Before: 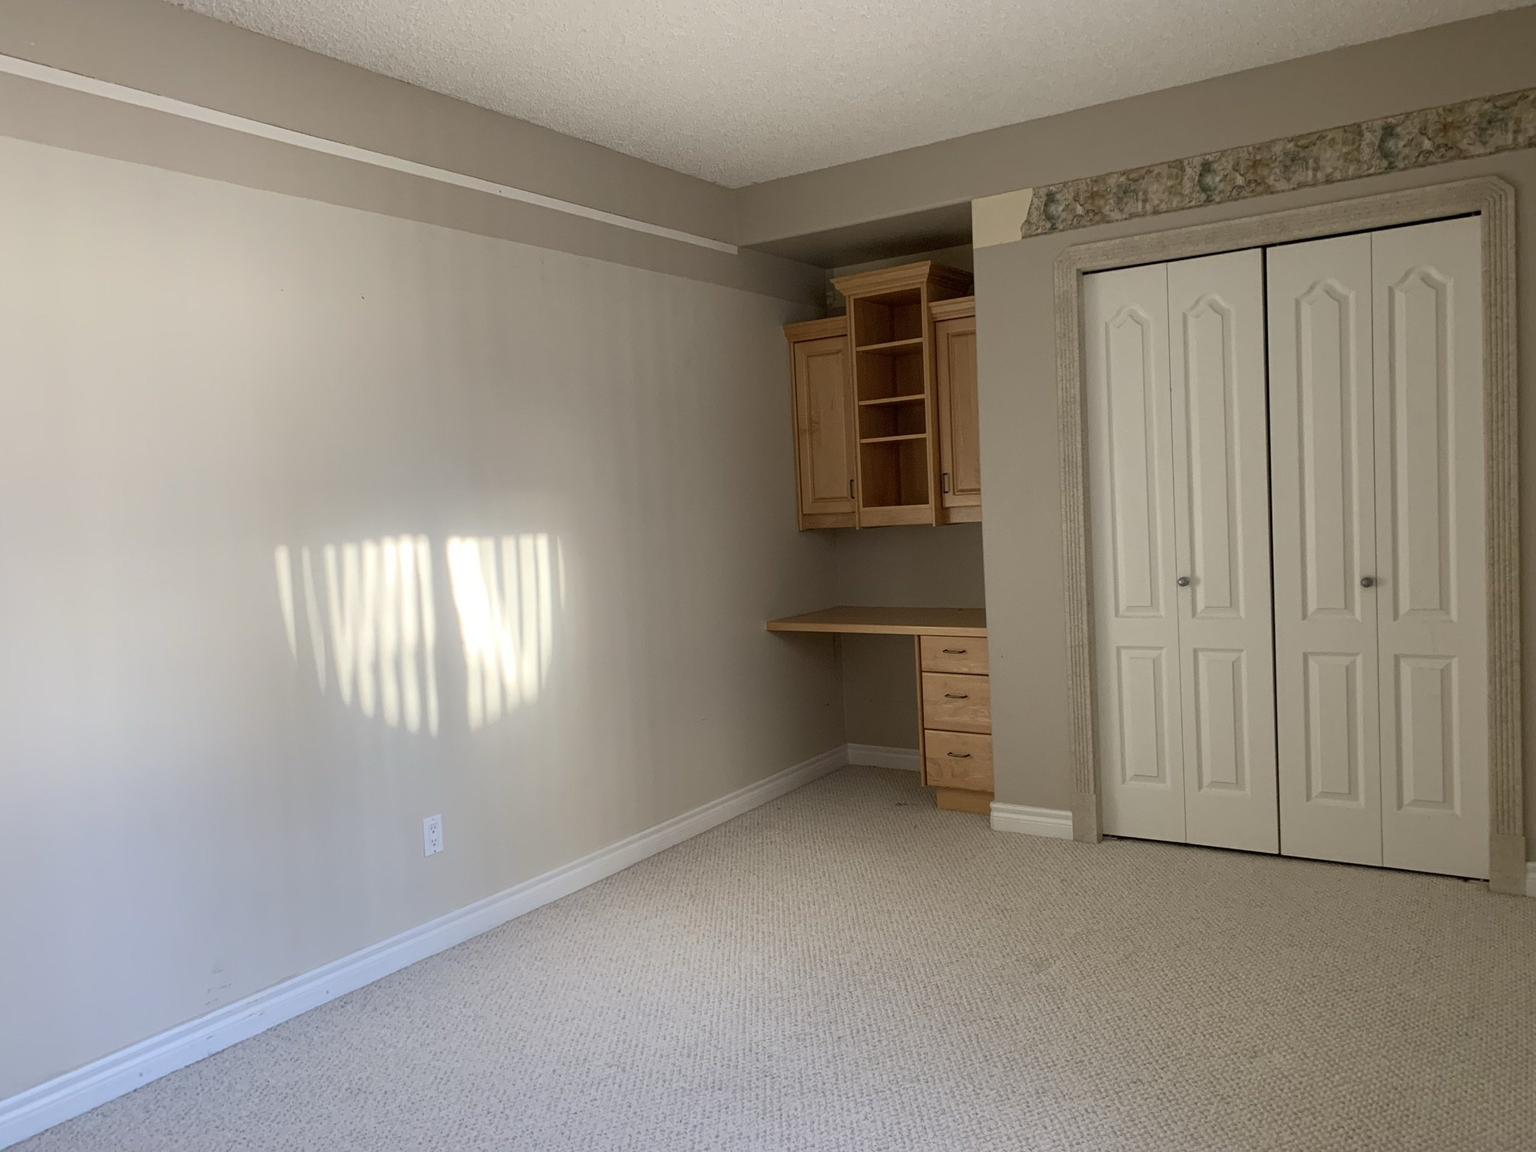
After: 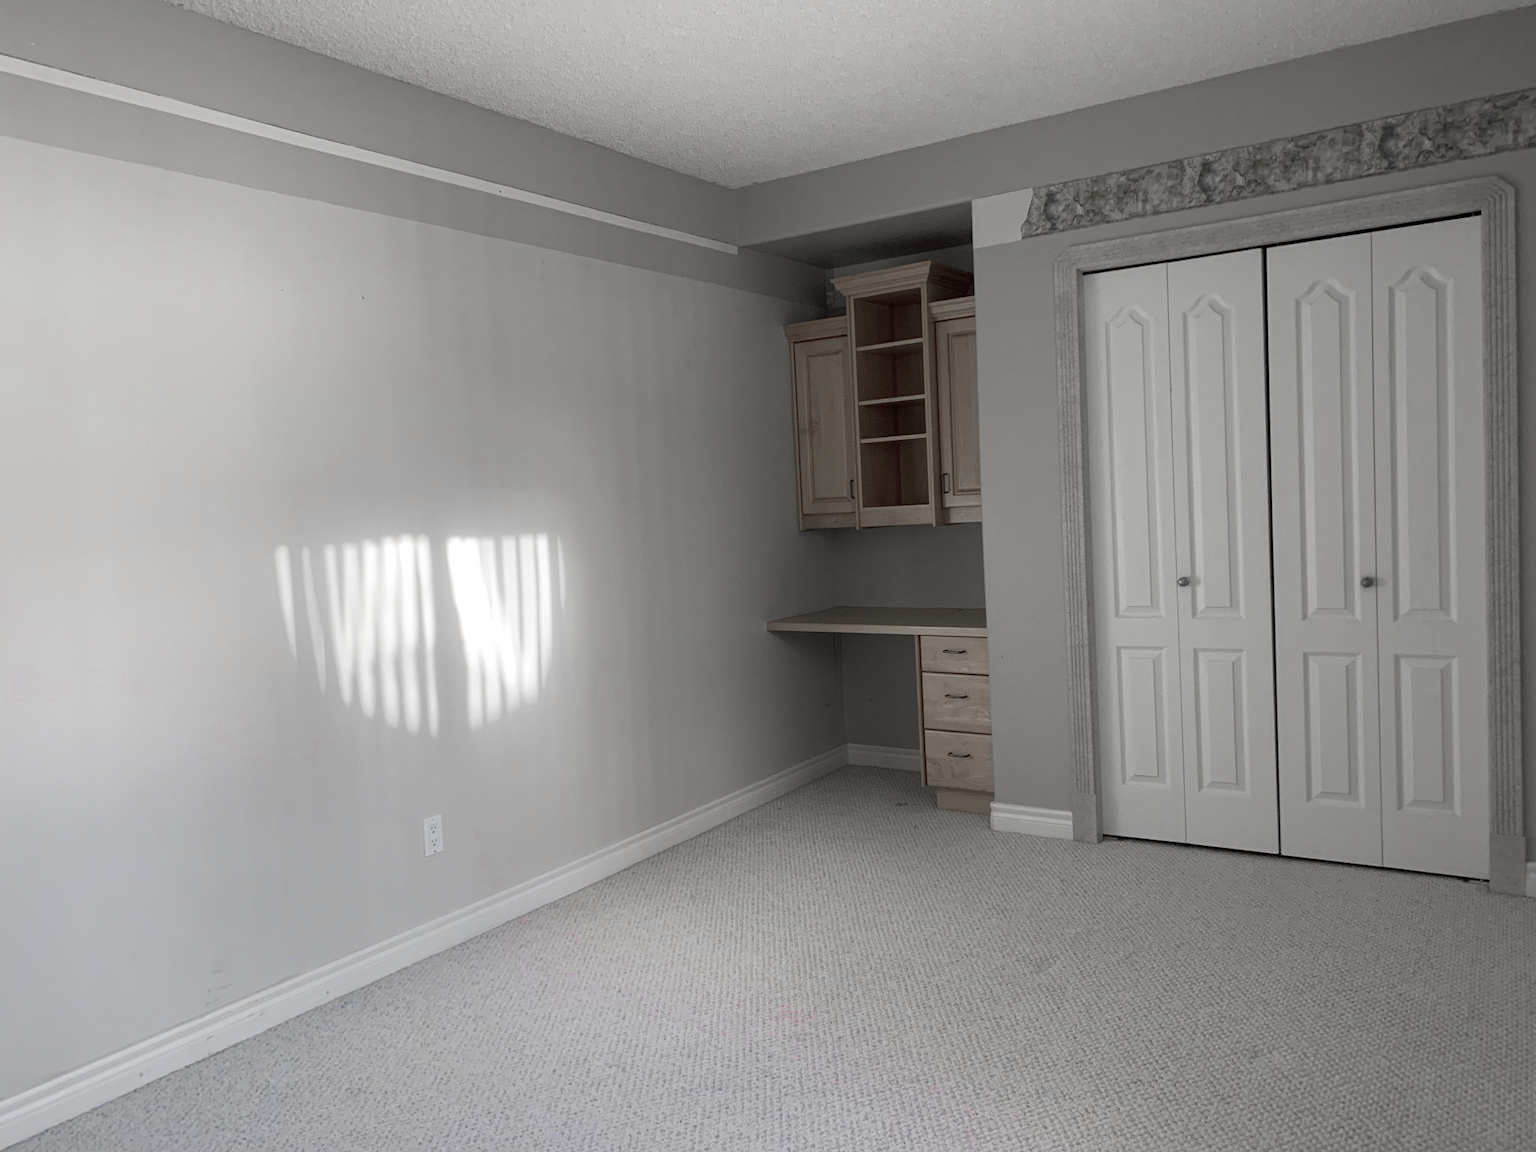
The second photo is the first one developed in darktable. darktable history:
color zones: curves: ch0 [(0, 0.278) (0.143, 0.5) (0.286, 0.5) (0.429, 0.5) (0.571, 0.5) (0.714, 0.5) (0.857, 0.5) (1, 0.5)]; ch1 [(0, 1) (0.143, 0.165) (0.286, 0) (0.429, 0) (0.571, 0) (0.714, 0) (0.857, 0.5) (1, 0.5)]; ch2 [(0, 0.508) (0.143, 0.5) (0.286, 0.5) (0.429, 0.5) (0.571, 0.5) (0.714, 0.5) (0.857, 0.5) (1, 0.5)]
